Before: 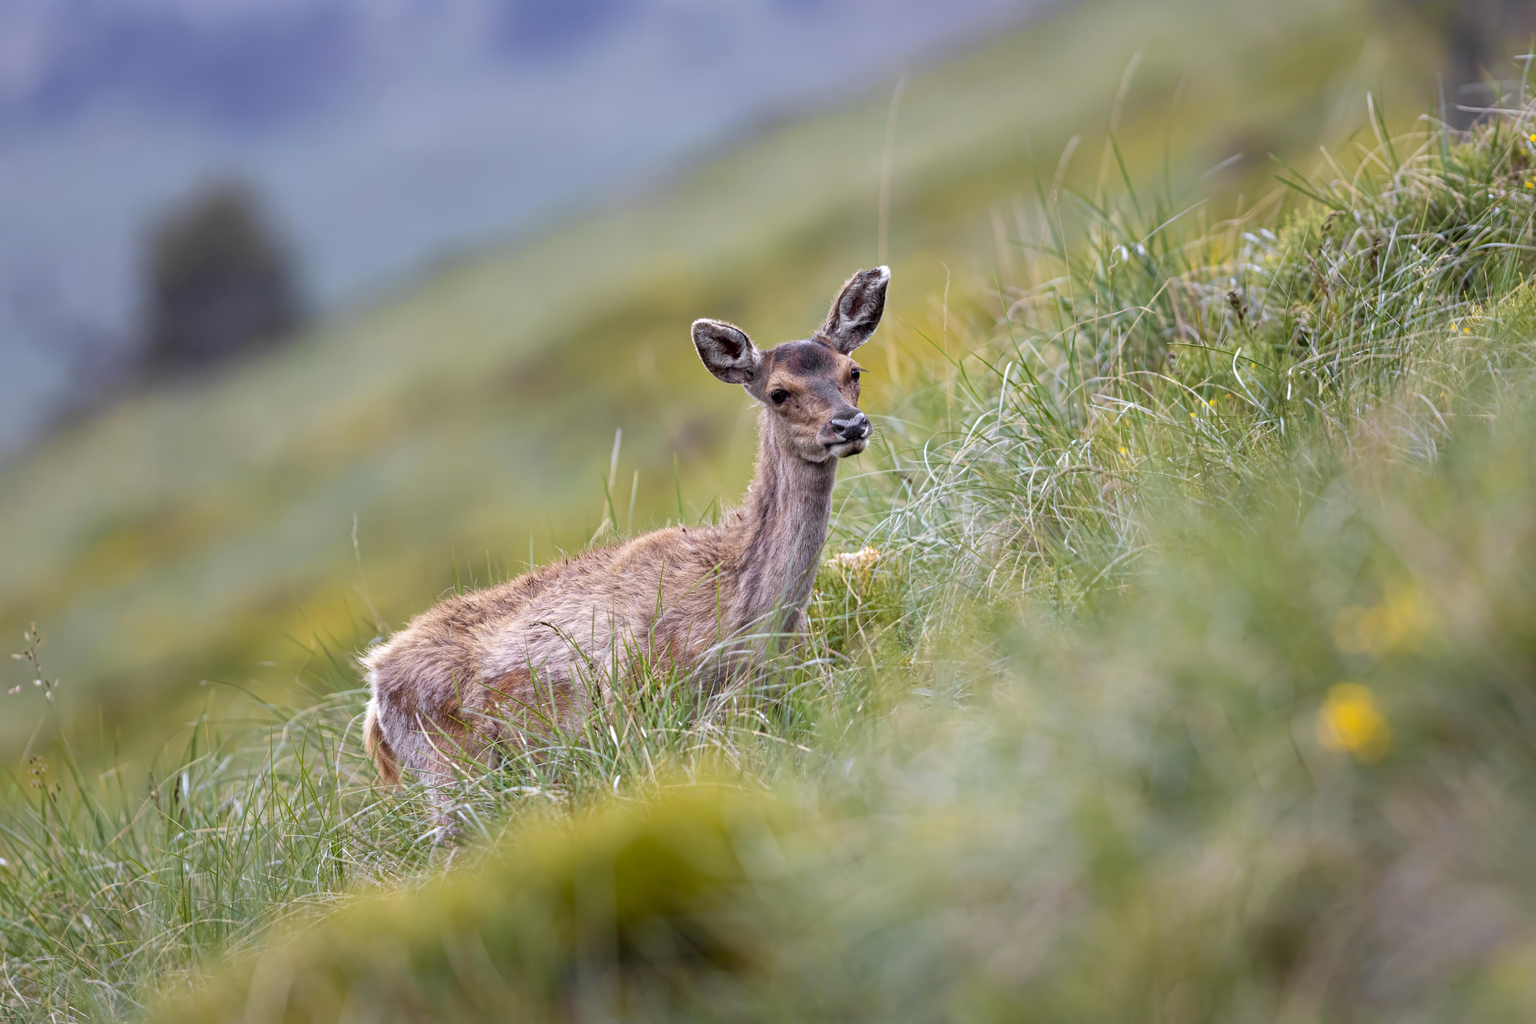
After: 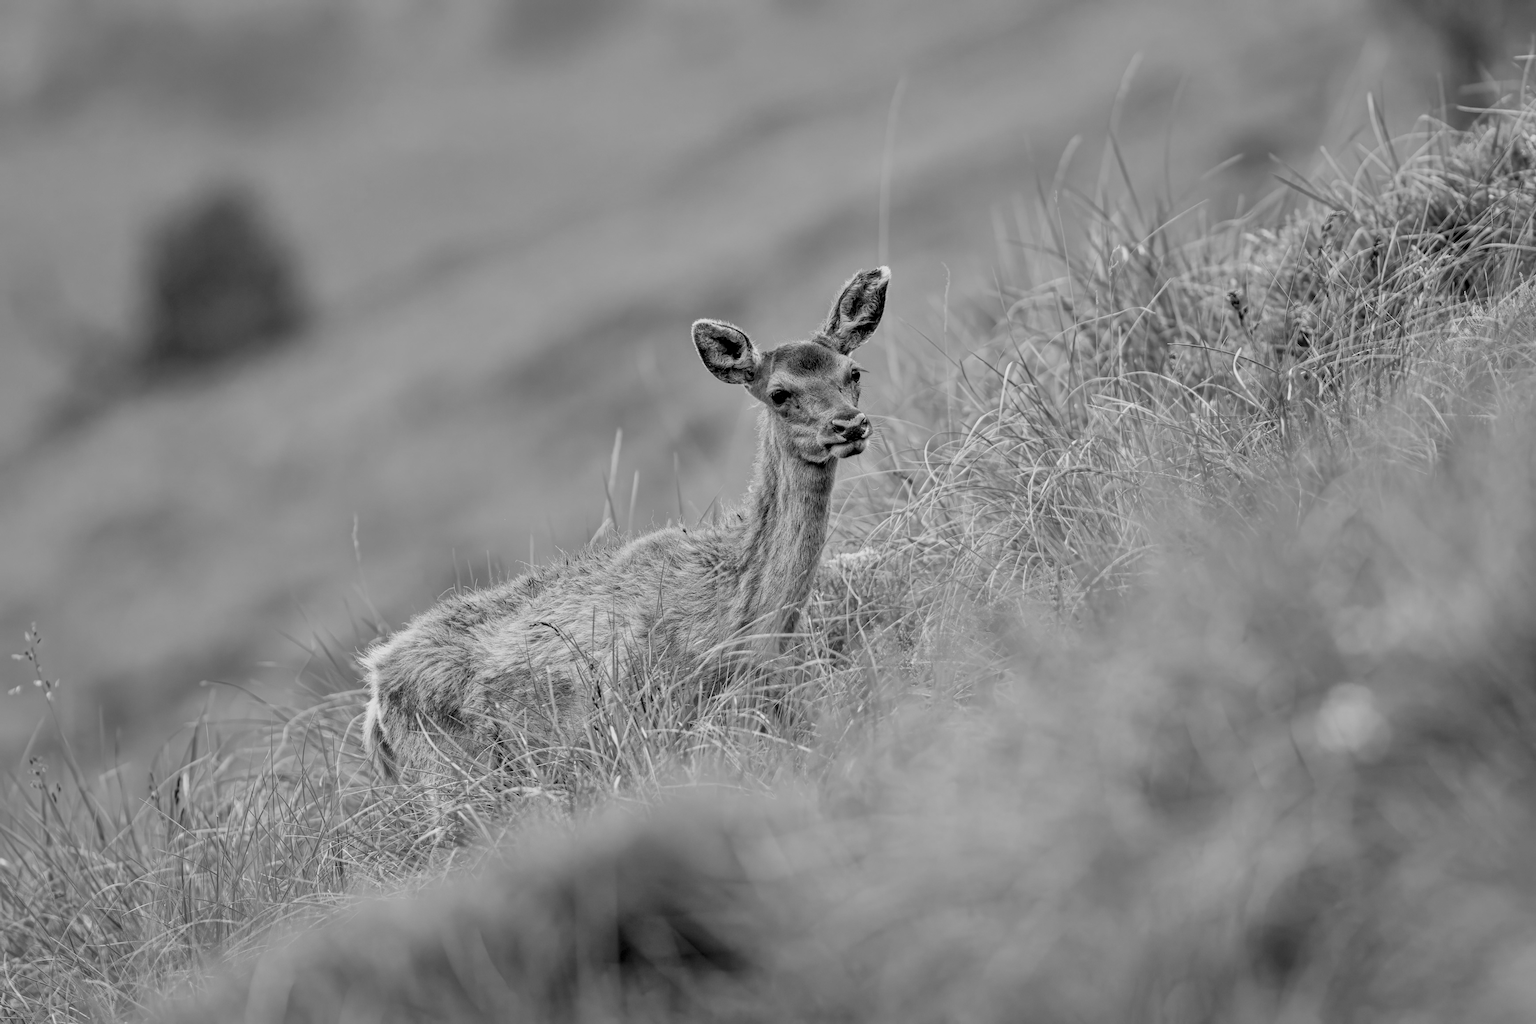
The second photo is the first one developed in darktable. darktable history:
monochrome: size 3.1
shadows and highlights: low approximation 0.01, soften with gaussian
filmic rgb: black relative exposure -7.65 EV, white relative exposure 4.56 EV, hardness 3.61
local contrast: on, module defaults
